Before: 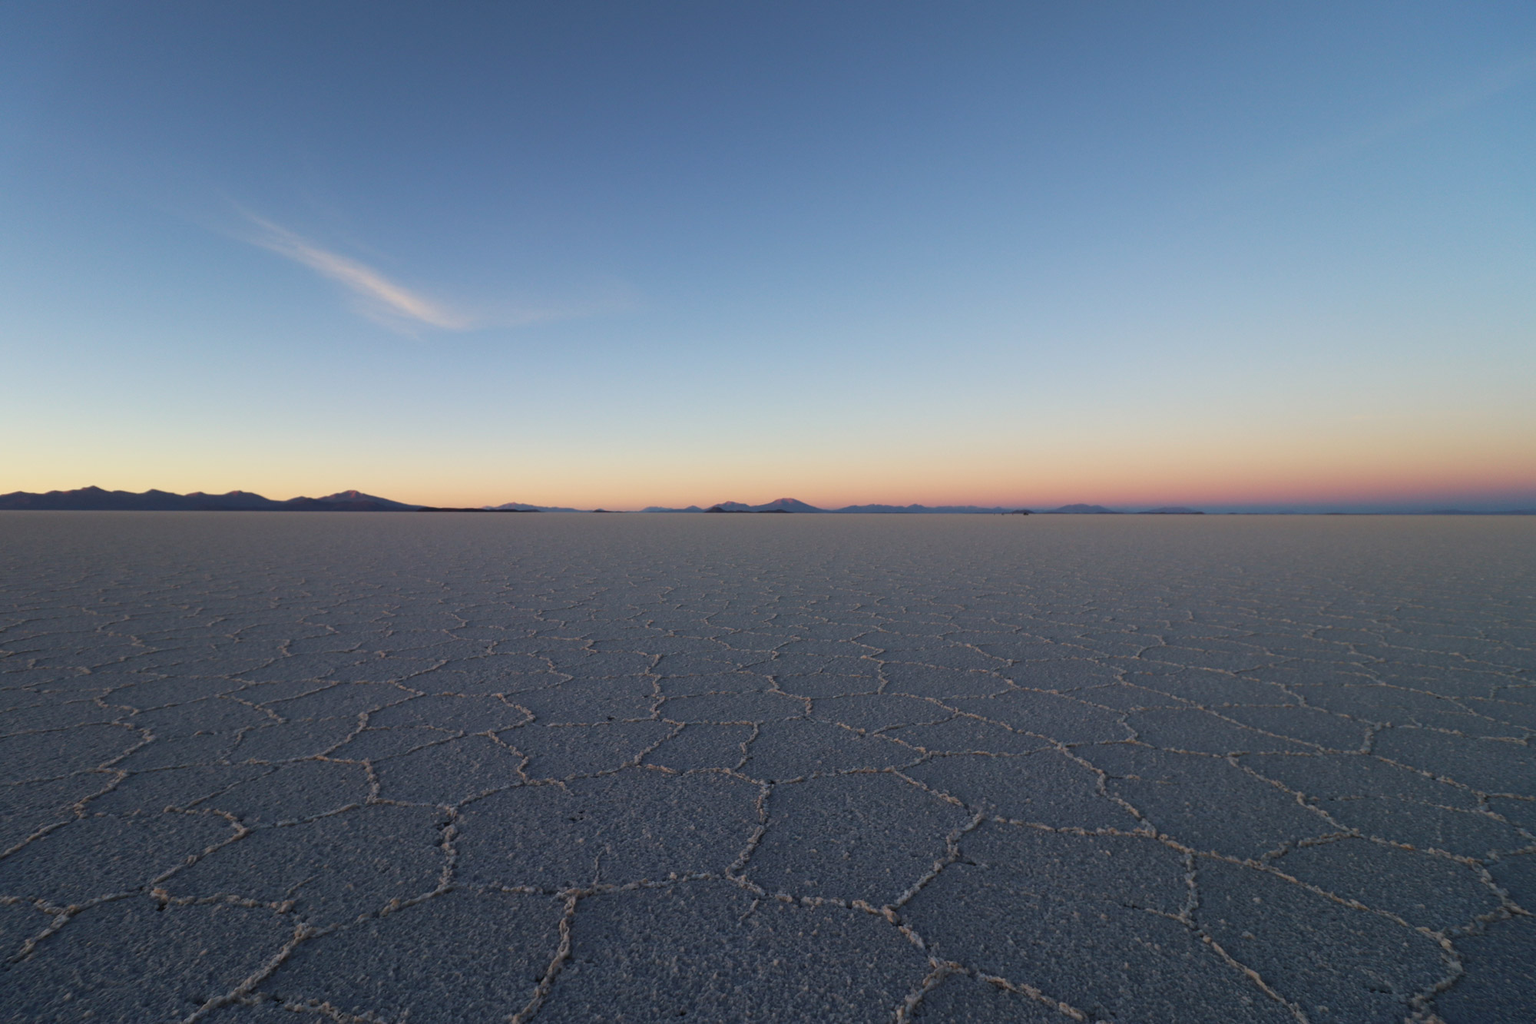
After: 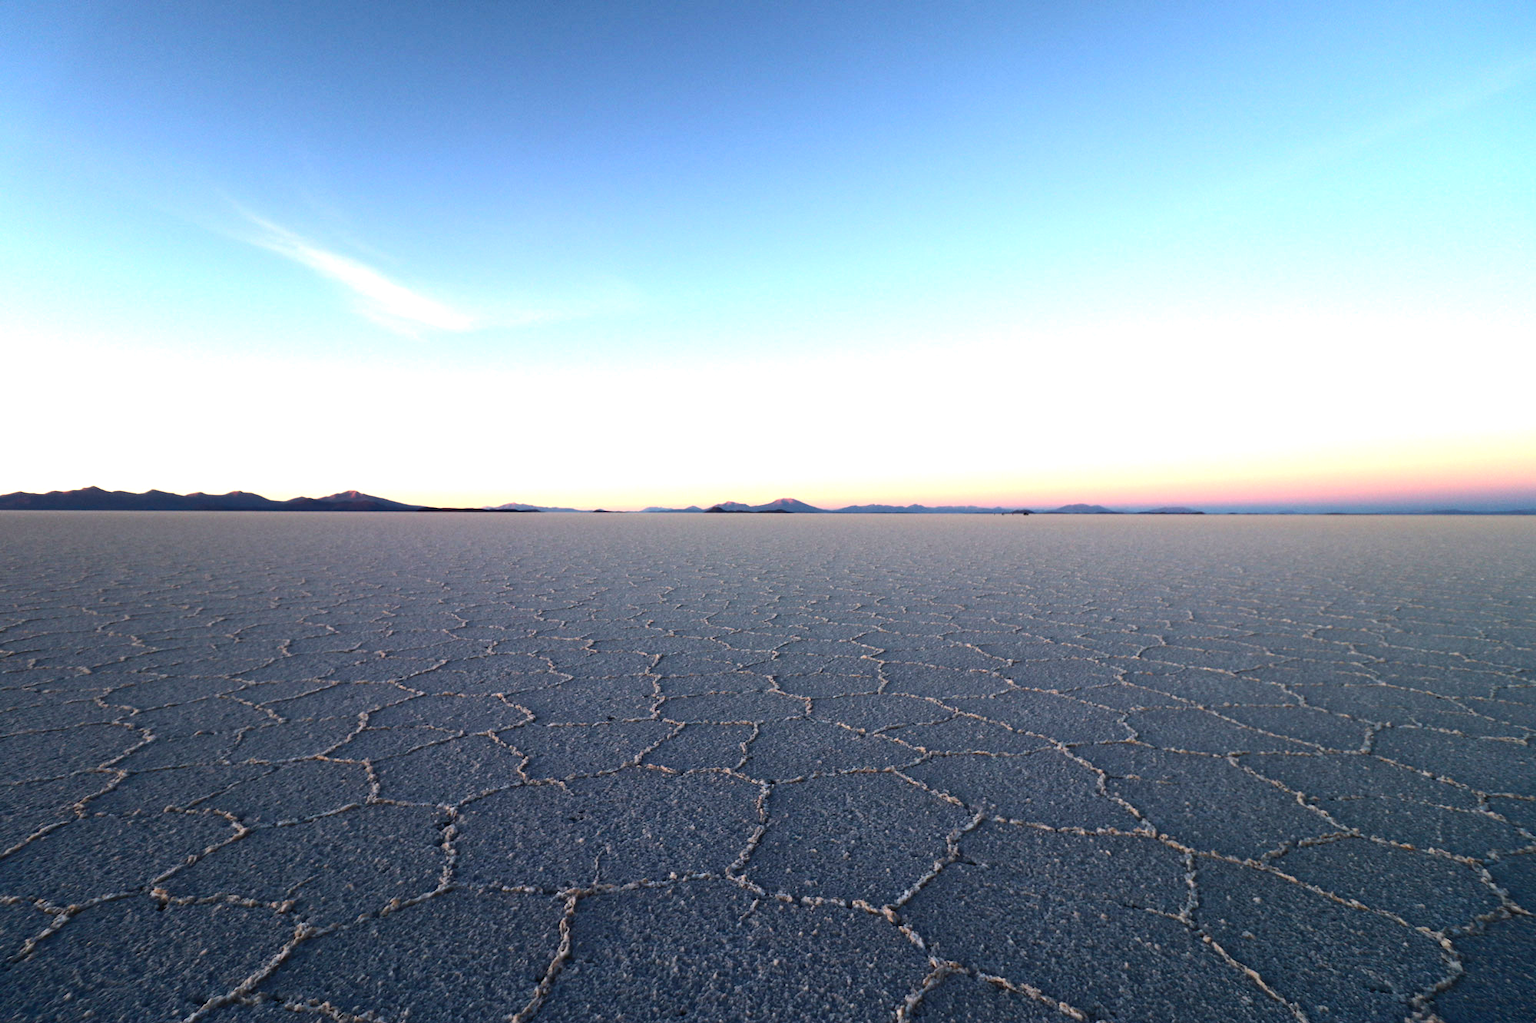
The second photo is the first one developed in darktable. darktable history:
contrast brightness saturation: contrast 0.193, brightness -0.221, saturation 0.106
exposure: black level correction 0, exposure 1.462 EV, compensate highlight preservation false
